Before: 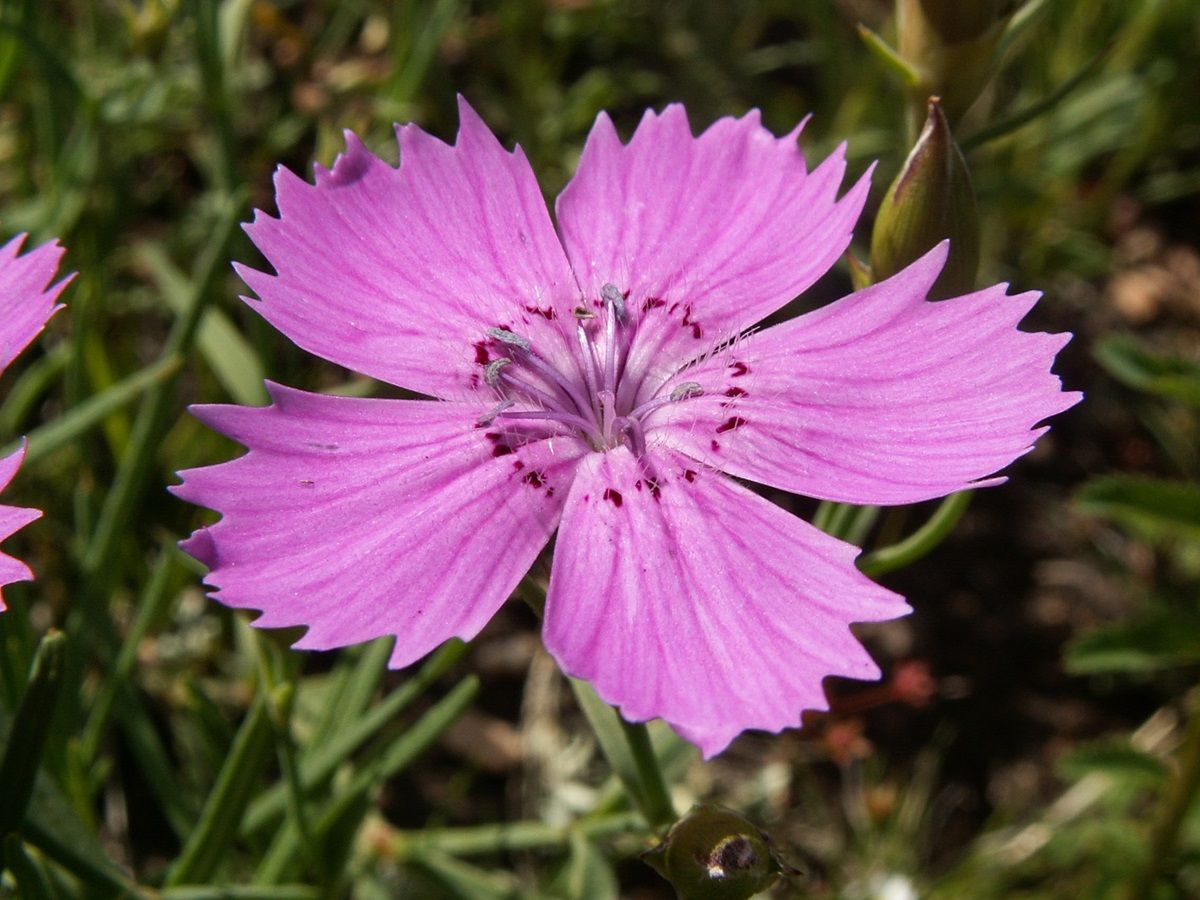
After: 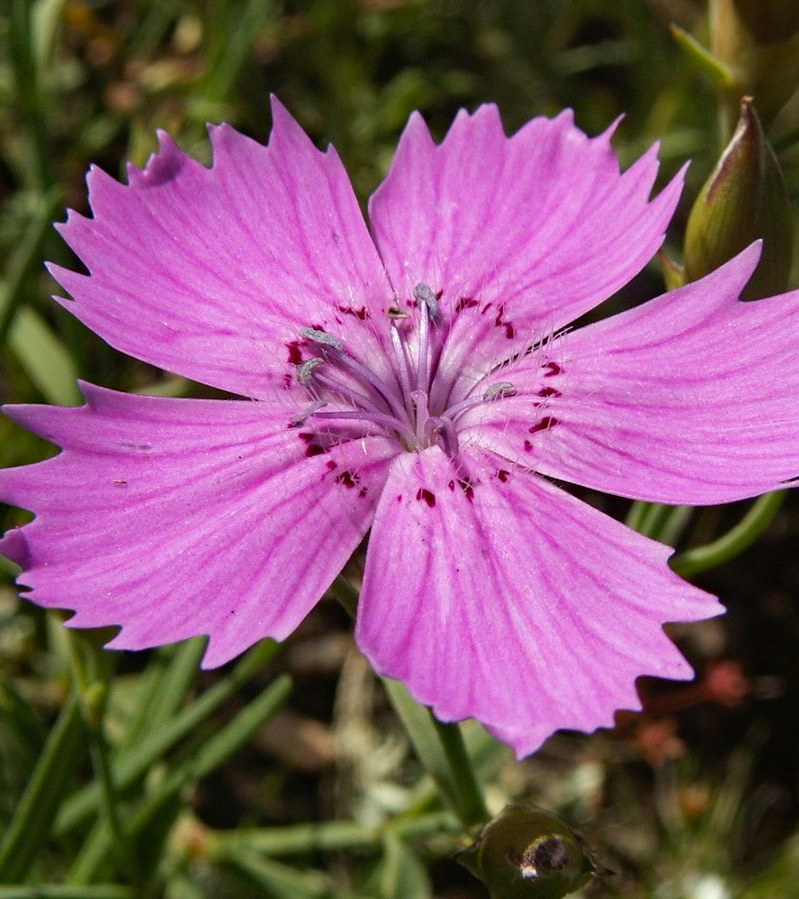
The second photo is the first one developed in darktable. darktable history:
crop and rotate: left 15.642%, right 17.711%
local contrast: mode bilateral grid, contrast 99, coarseness 99, detail 90%, midtone range 0.2
haze removal: compatibility mode true, adaptive false
